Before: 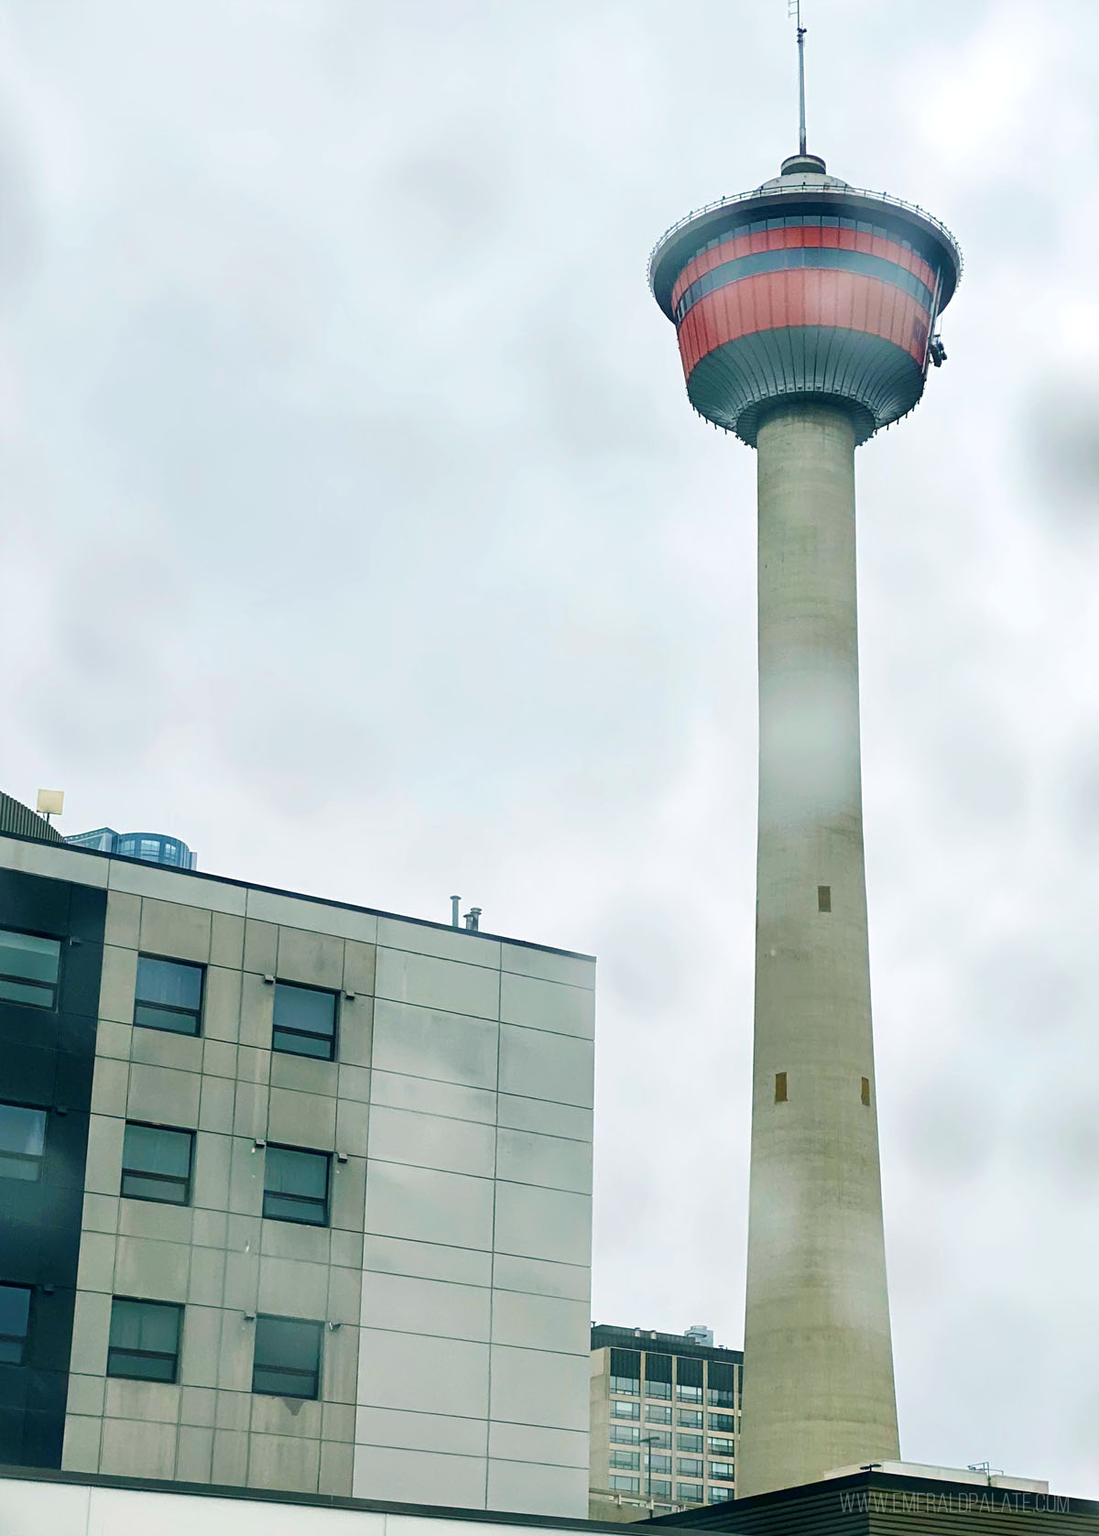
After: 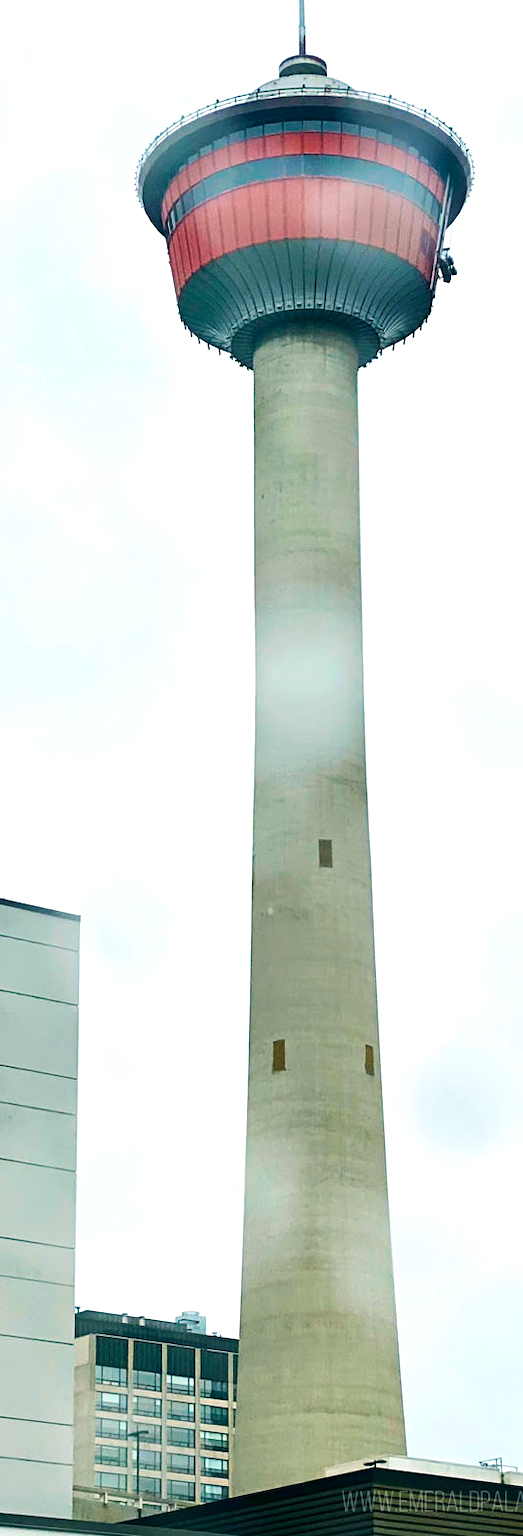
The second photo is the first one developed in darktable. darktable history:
tone equalizer: -8 EV -0.378 EV, -7 EV -0.41 EV, -6 EV -0.355 EV, -5 EV -0.202 EV, -3 EV 0.219 EV, -2 EV 0.351 EV, -1 EV 0.405 EV, +0 EV 0.399 EV, edges refinement/feathering 500, mask exposure compensation -1.57 EV, preserve details no
crop: left 47.48%, top 6.755%, right 8.028%
